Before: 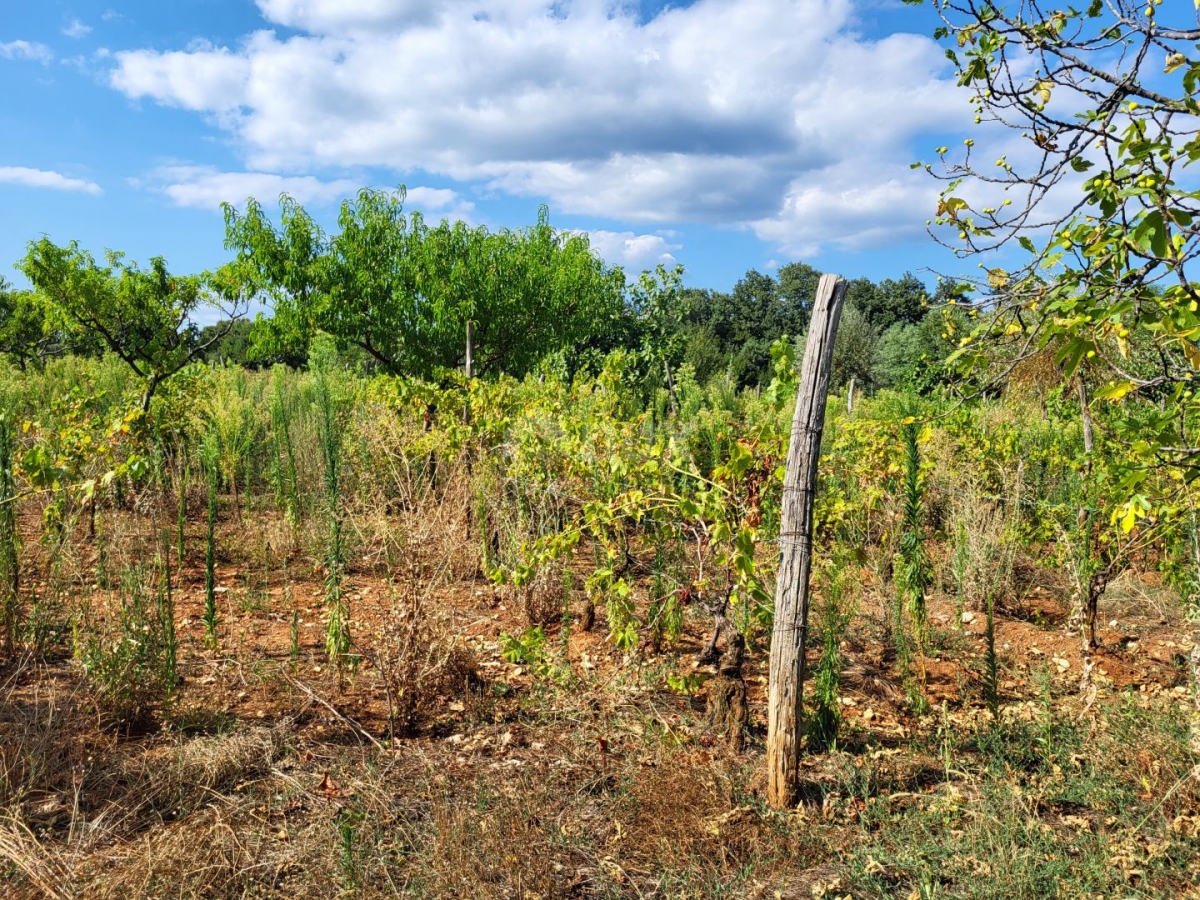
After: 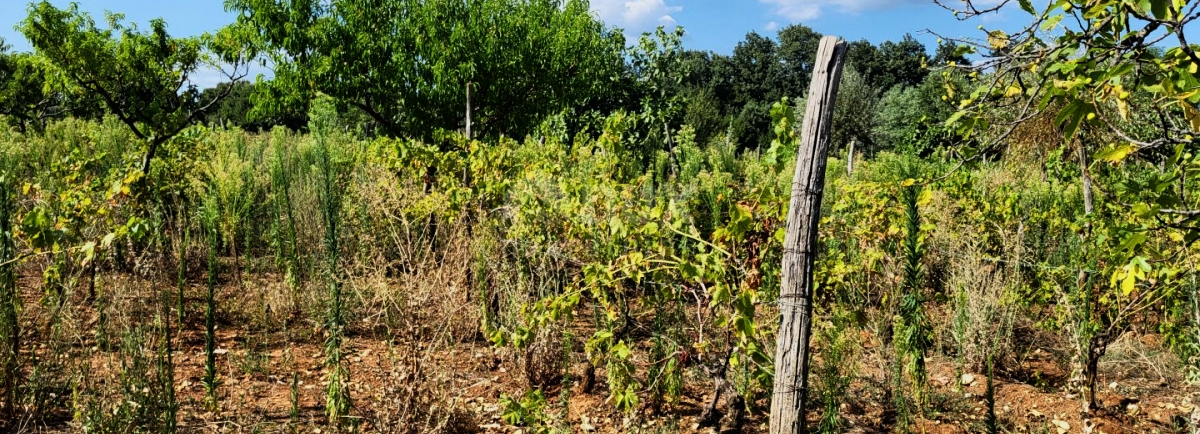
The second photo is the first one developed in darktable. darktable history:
crop and rotate: top 26.448%, bottom 25.321%
shadows and highlights: shadows 0.443, highlights 39.53
base curve: curves: ch0 [(0, 0) (0.007, 0.004) (0.027, 0.03) (0.046, 0.07) (0.207, 0.54) (0.442, 0.872) (0.673, 0.972) (1, 1)]
exposure: exposure -1.517 EV, compensate highlight preservation false
